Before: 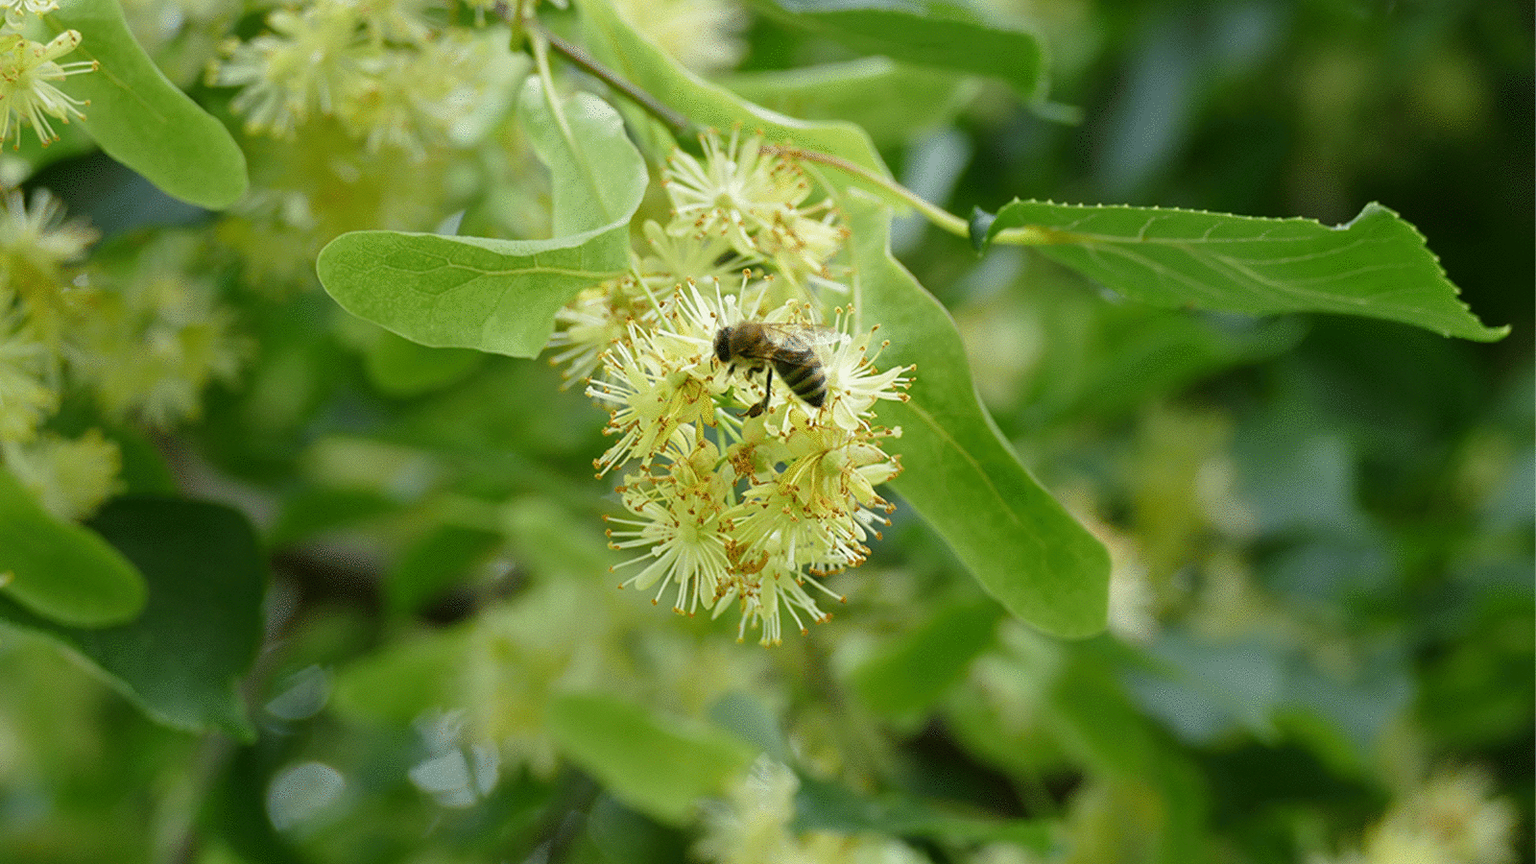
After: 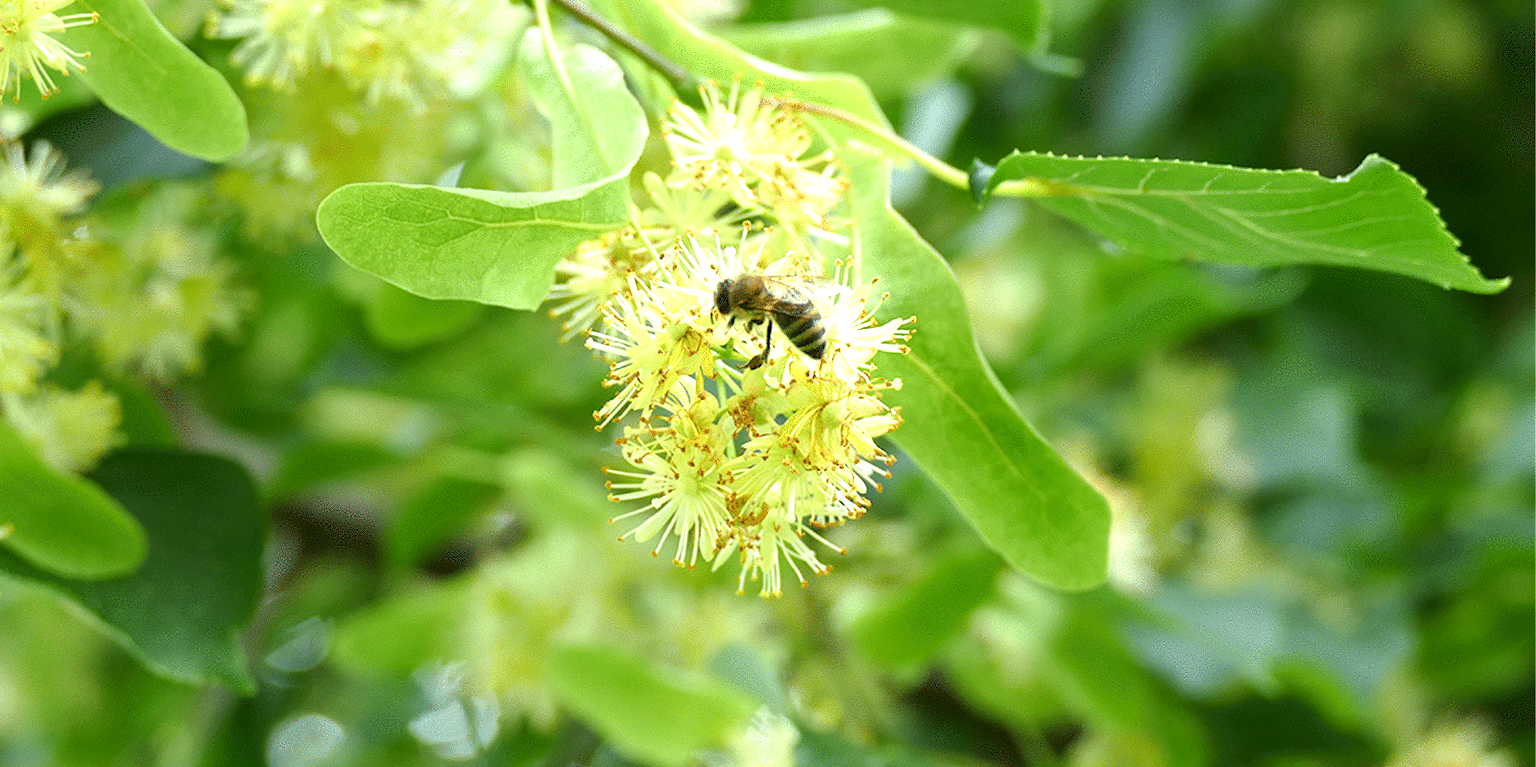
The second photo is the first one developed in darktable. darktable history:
crop and rotate: top 5.609%, bottom 5.609%
white balance: red 0.978, blue 0.999
exposure: black level correction 0.001, exposure 0.955 EV, compensate exposure bias true, compensate highlight preservation false
